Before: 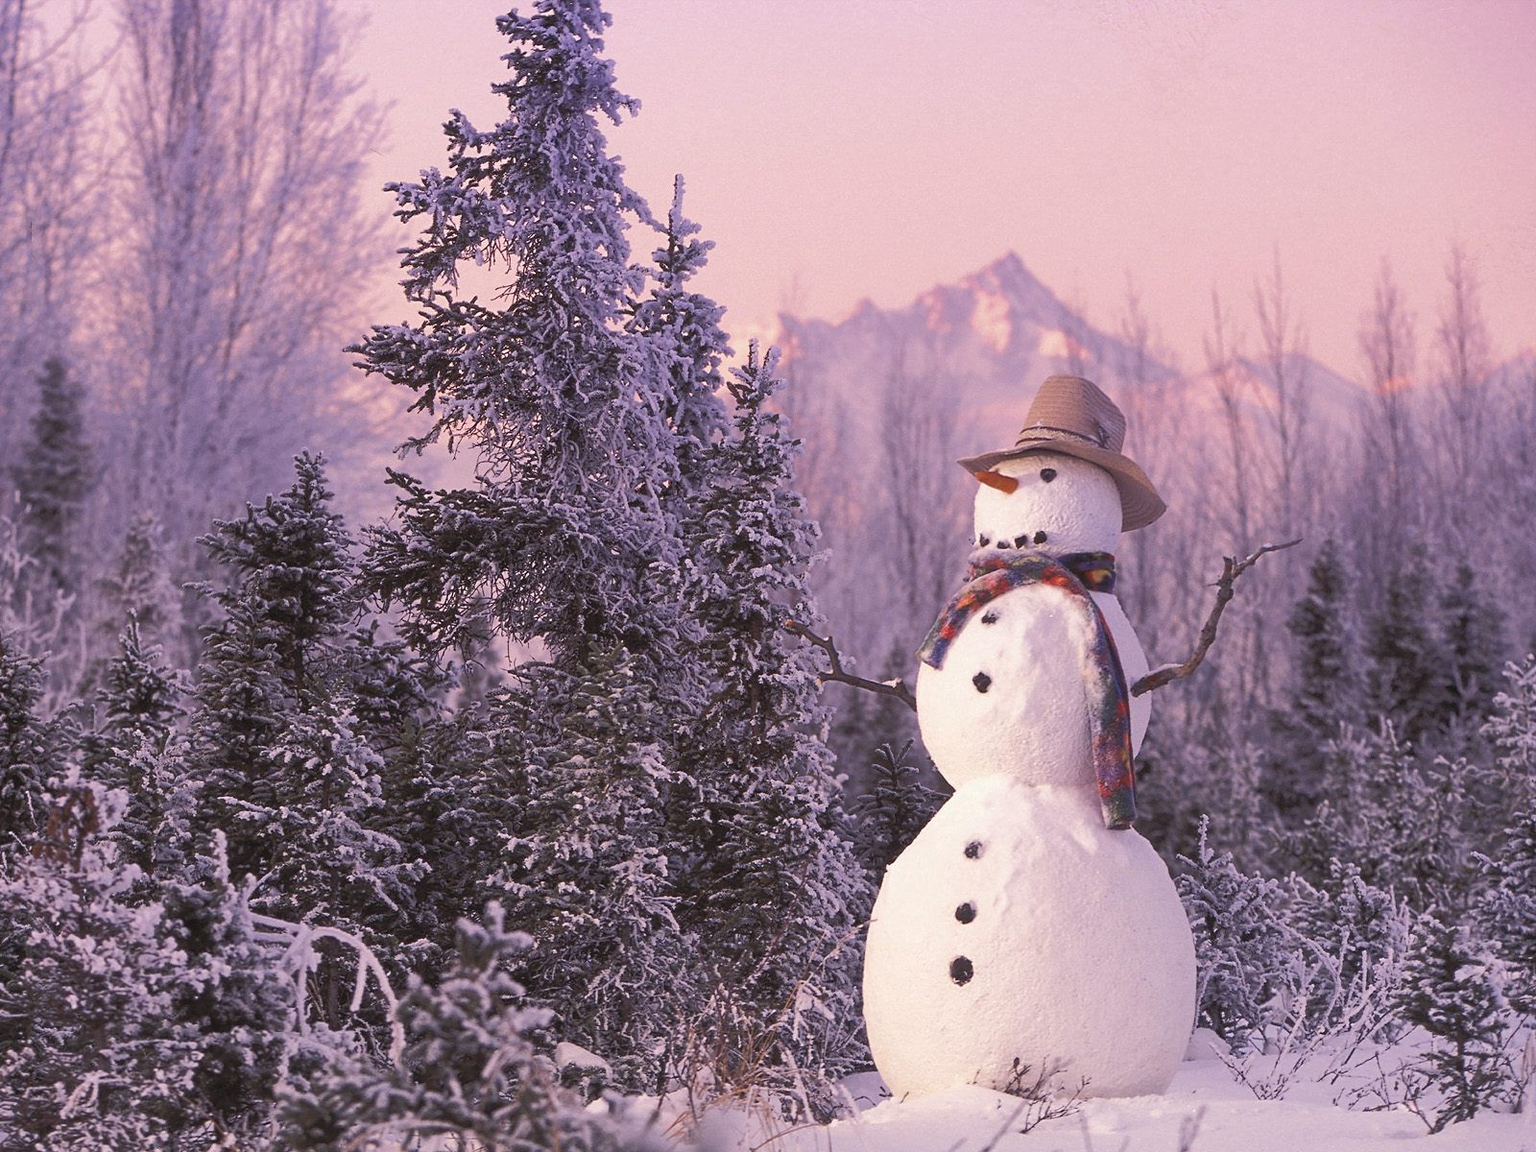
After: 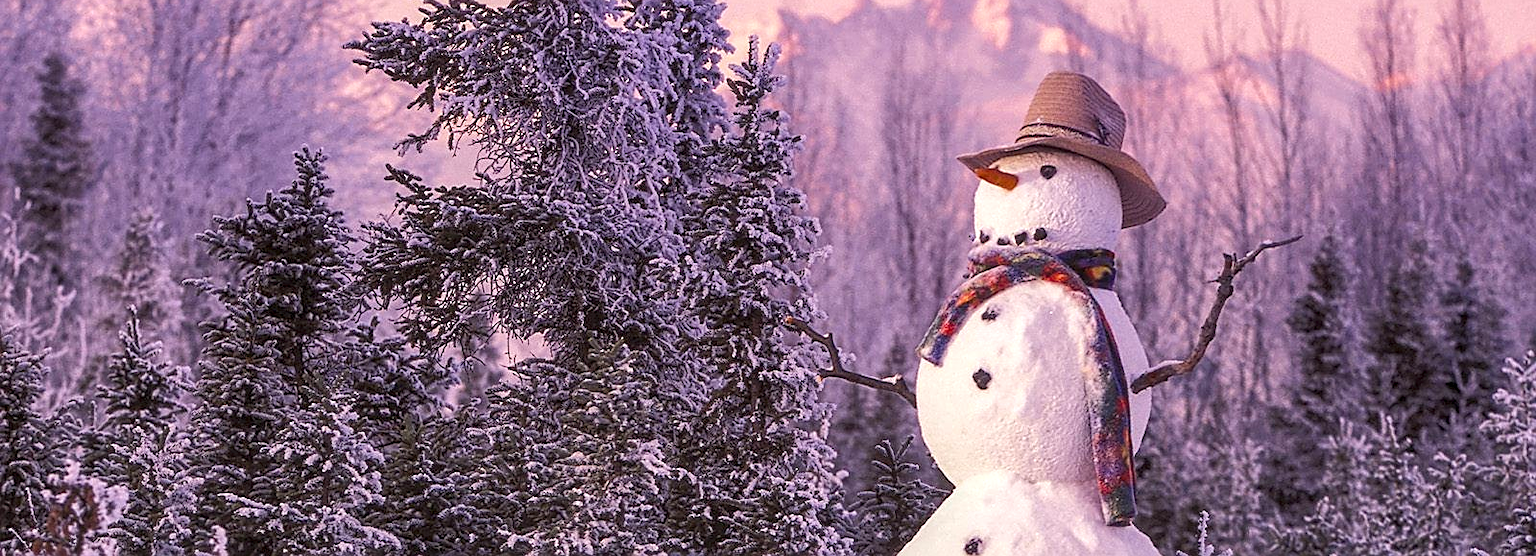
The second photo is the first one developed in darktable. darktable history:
local contrast: highlights 28%, detail 150%
contrast brightness saturation: saturation -0.059
sharpen: on, module defaults
crop and rotate: top 26.357%, bottom 25.294%
color balance rgb: perceptual saturation grading › global saturation 30.657%, global vibrance 20%
base curve: curves: ch0 [(0, 0) (0.472, 0.508) (1, 1)], preserve colors none
